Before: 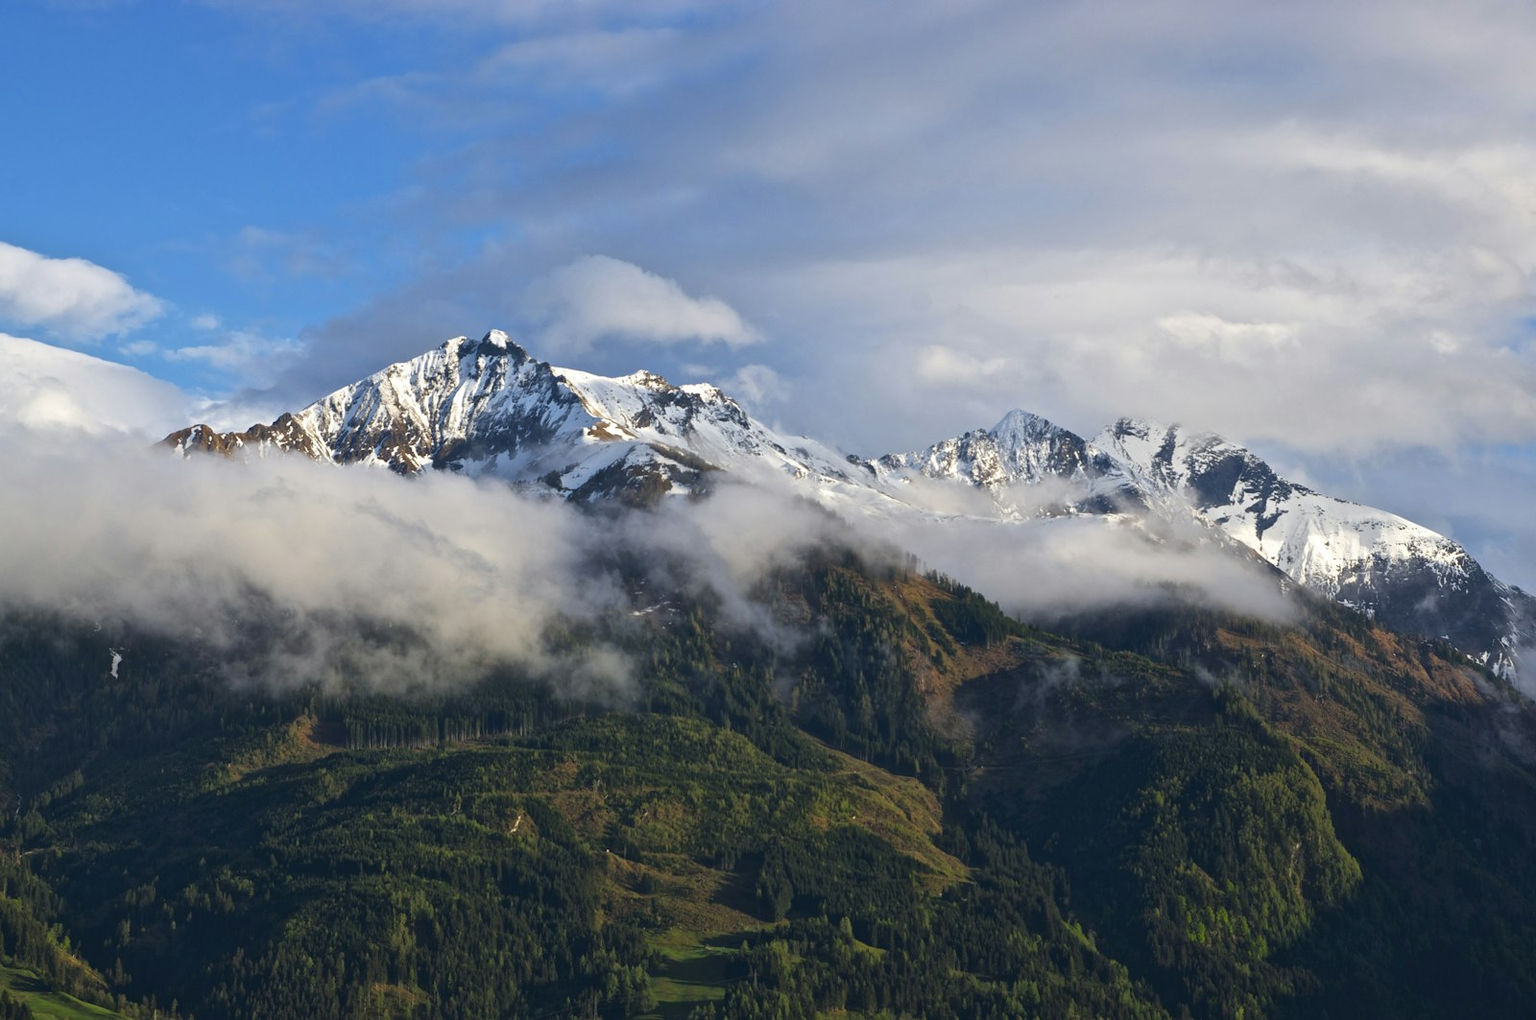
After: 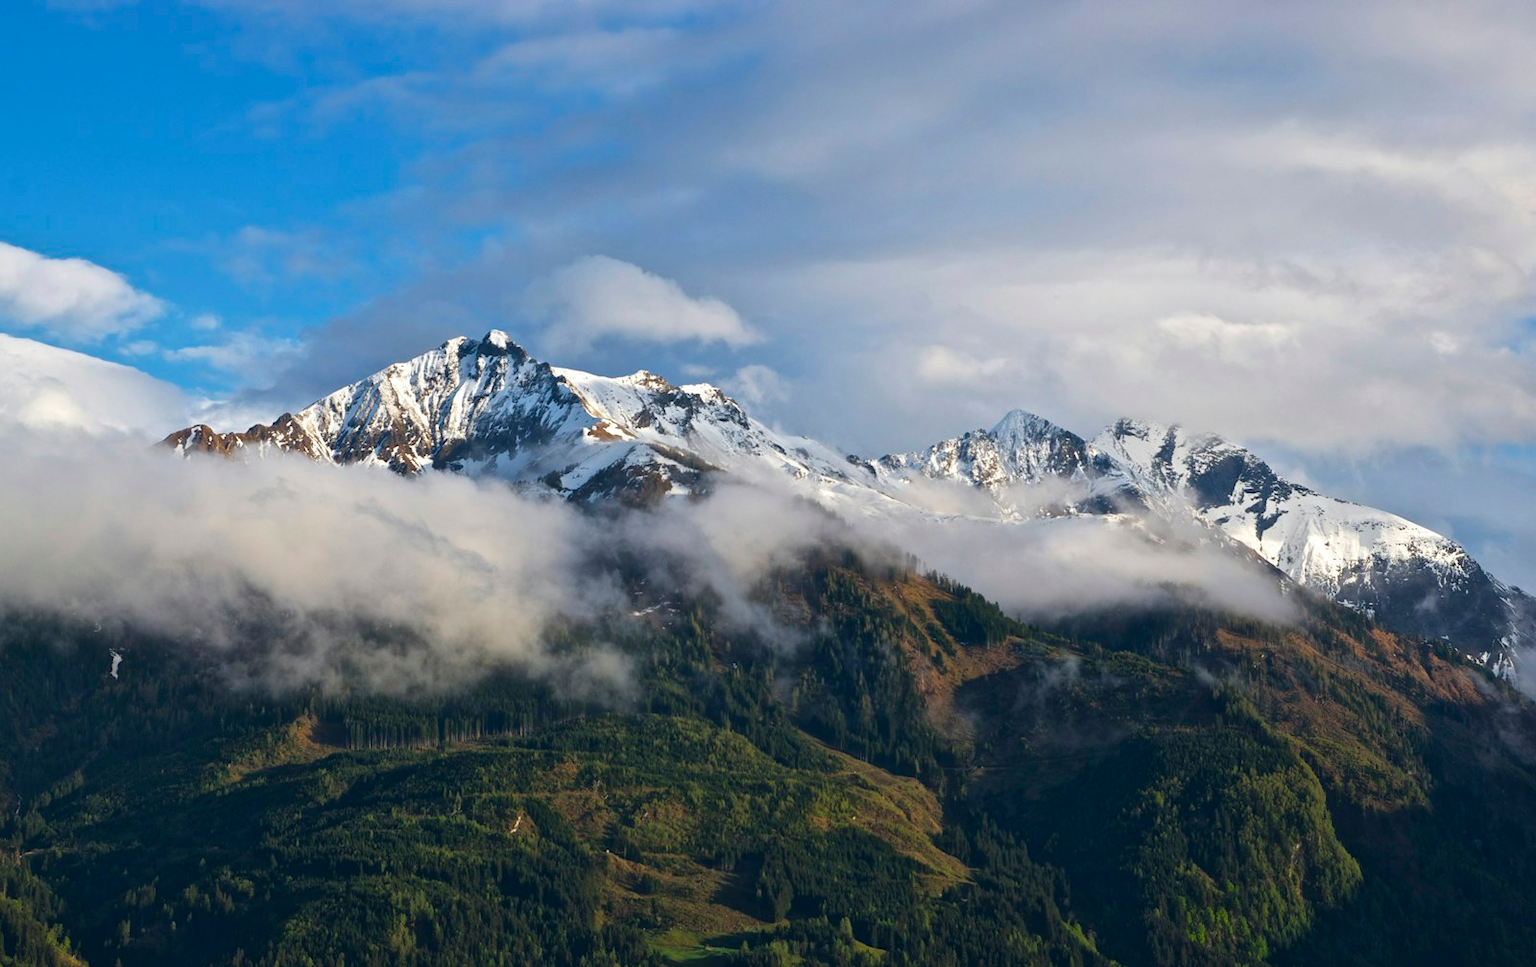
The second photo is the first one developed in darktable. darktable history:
color balance: on, module defaults
crop and rotate: top 0%, bottom 5.097%
